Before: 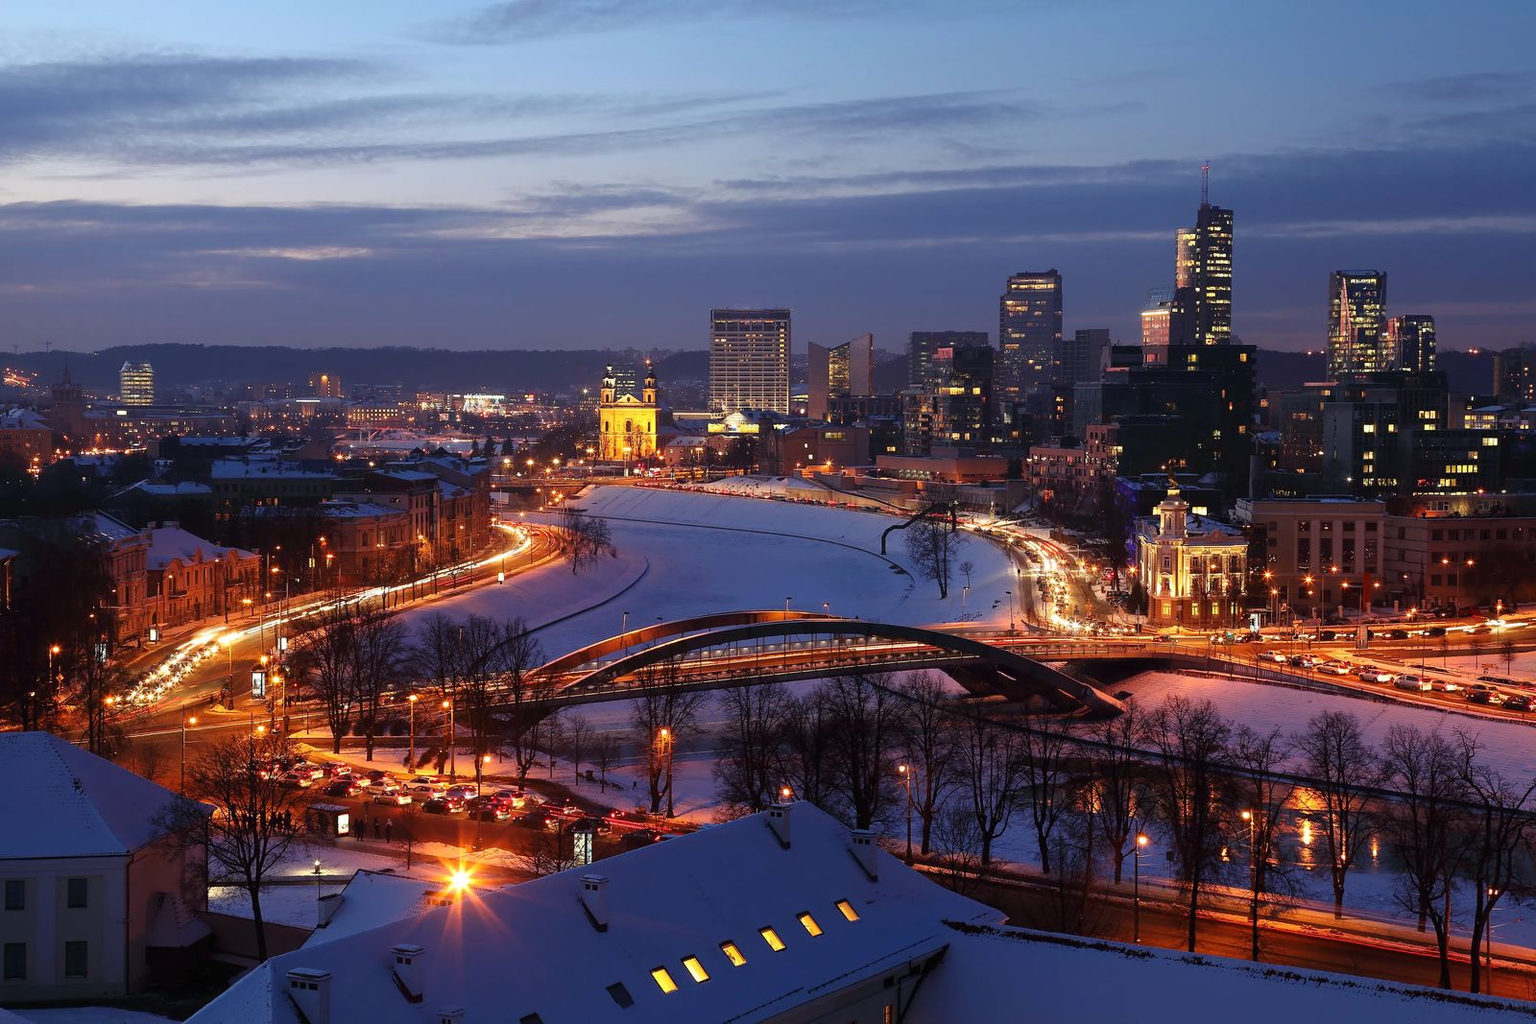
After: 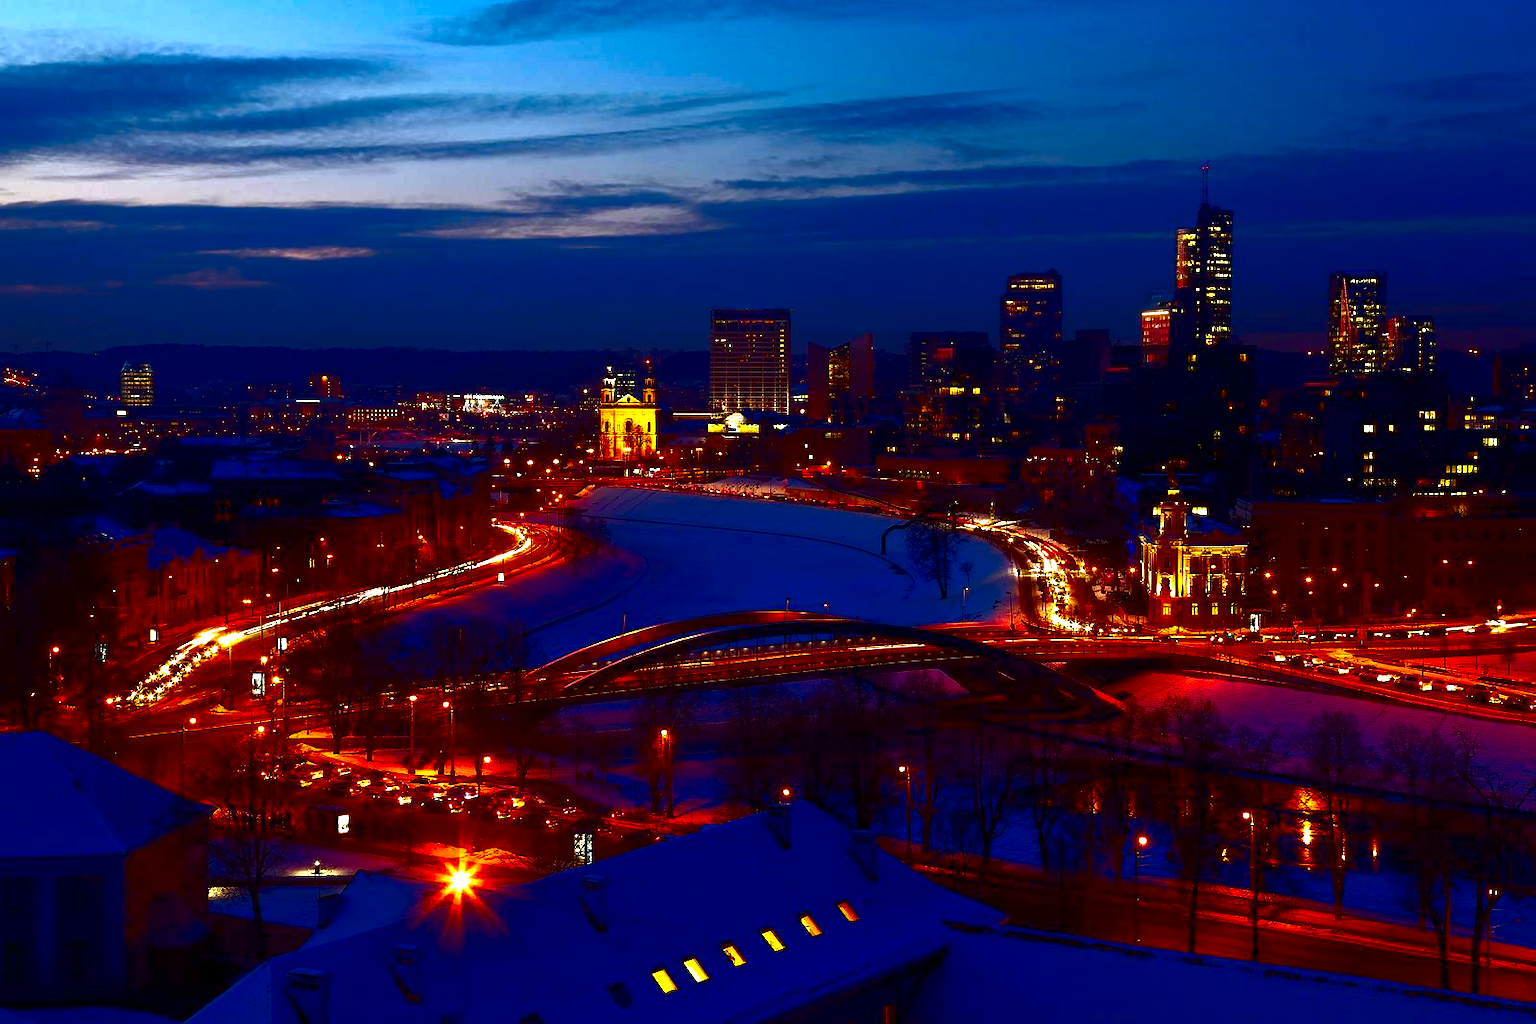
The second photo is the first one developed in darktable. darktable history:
contrast brightness saturation: brightness -0.998, saturation 0.992
exposure: black level correction 0.001, exposure 0.499 EV, compensate exposure bias true, compensate highlight preservation false
